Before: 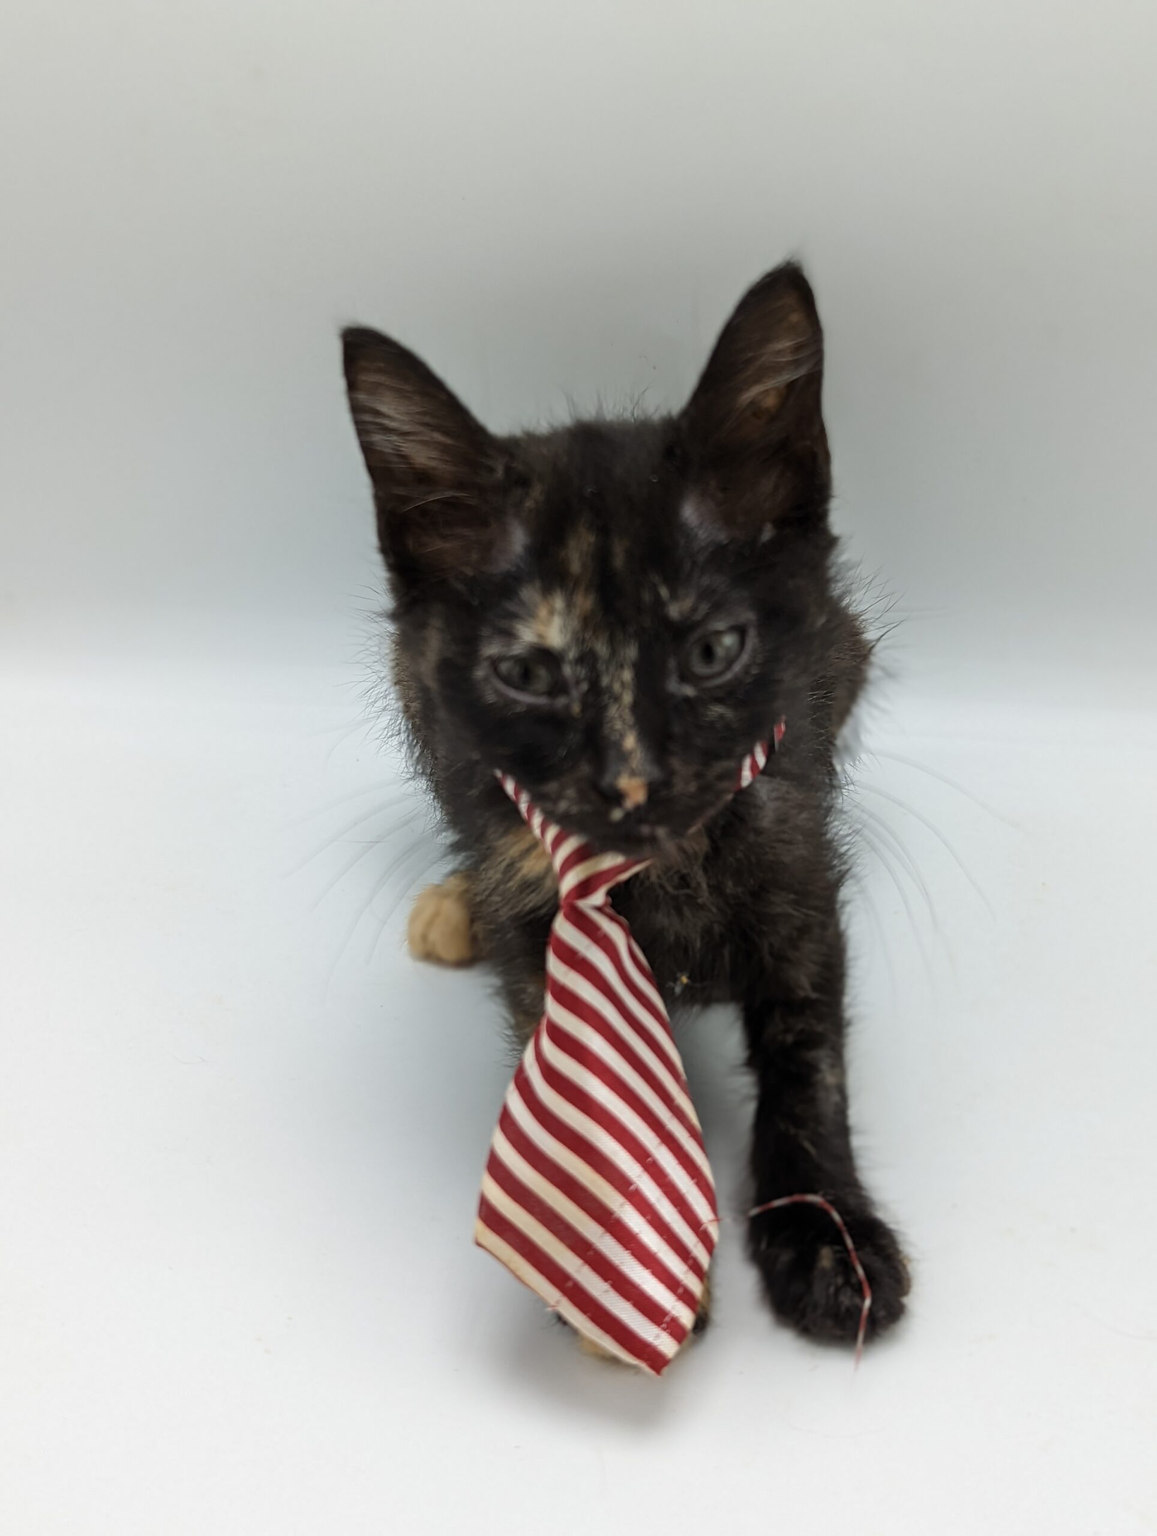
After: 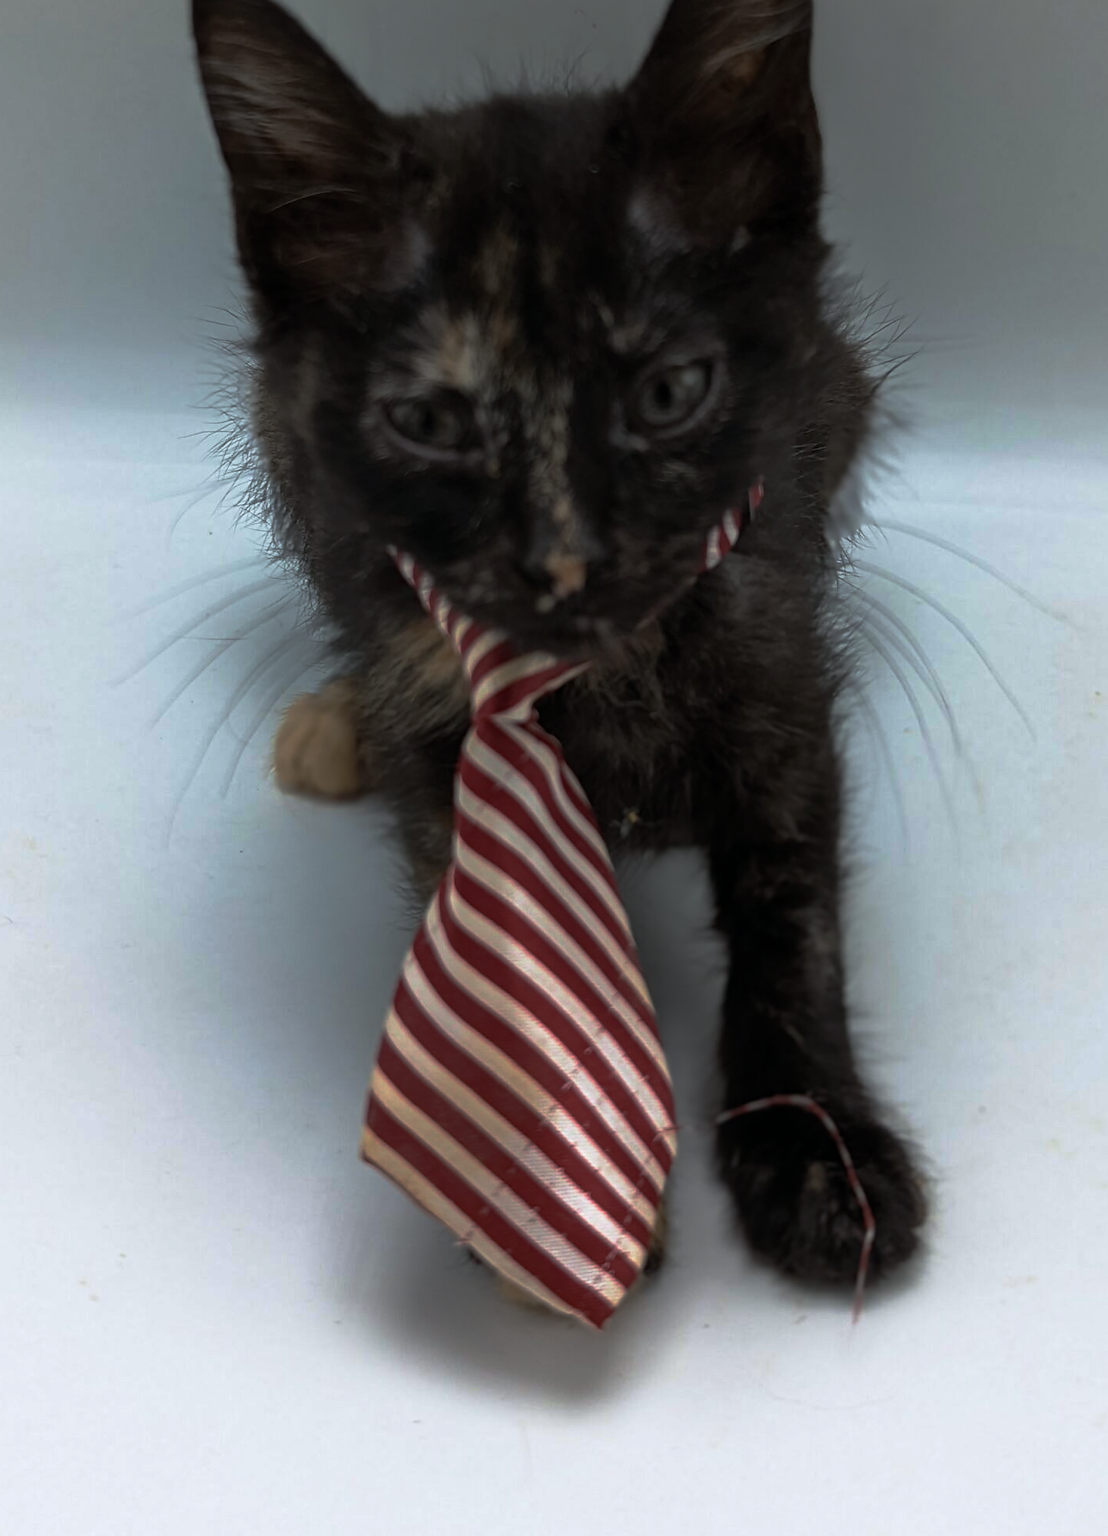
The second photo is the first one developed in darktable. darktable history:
crop: left 16.864%, top 22.681%, right 9.024%
color correction: highlights a* -0.071, highlights b* -5.55, shadows a* -0.138, shadows b* -0.086
base curve: curves: ch0 [(0, 0) (0.564, 0.291) (0.802, 0.731) (1, 1)], preserve colors none
